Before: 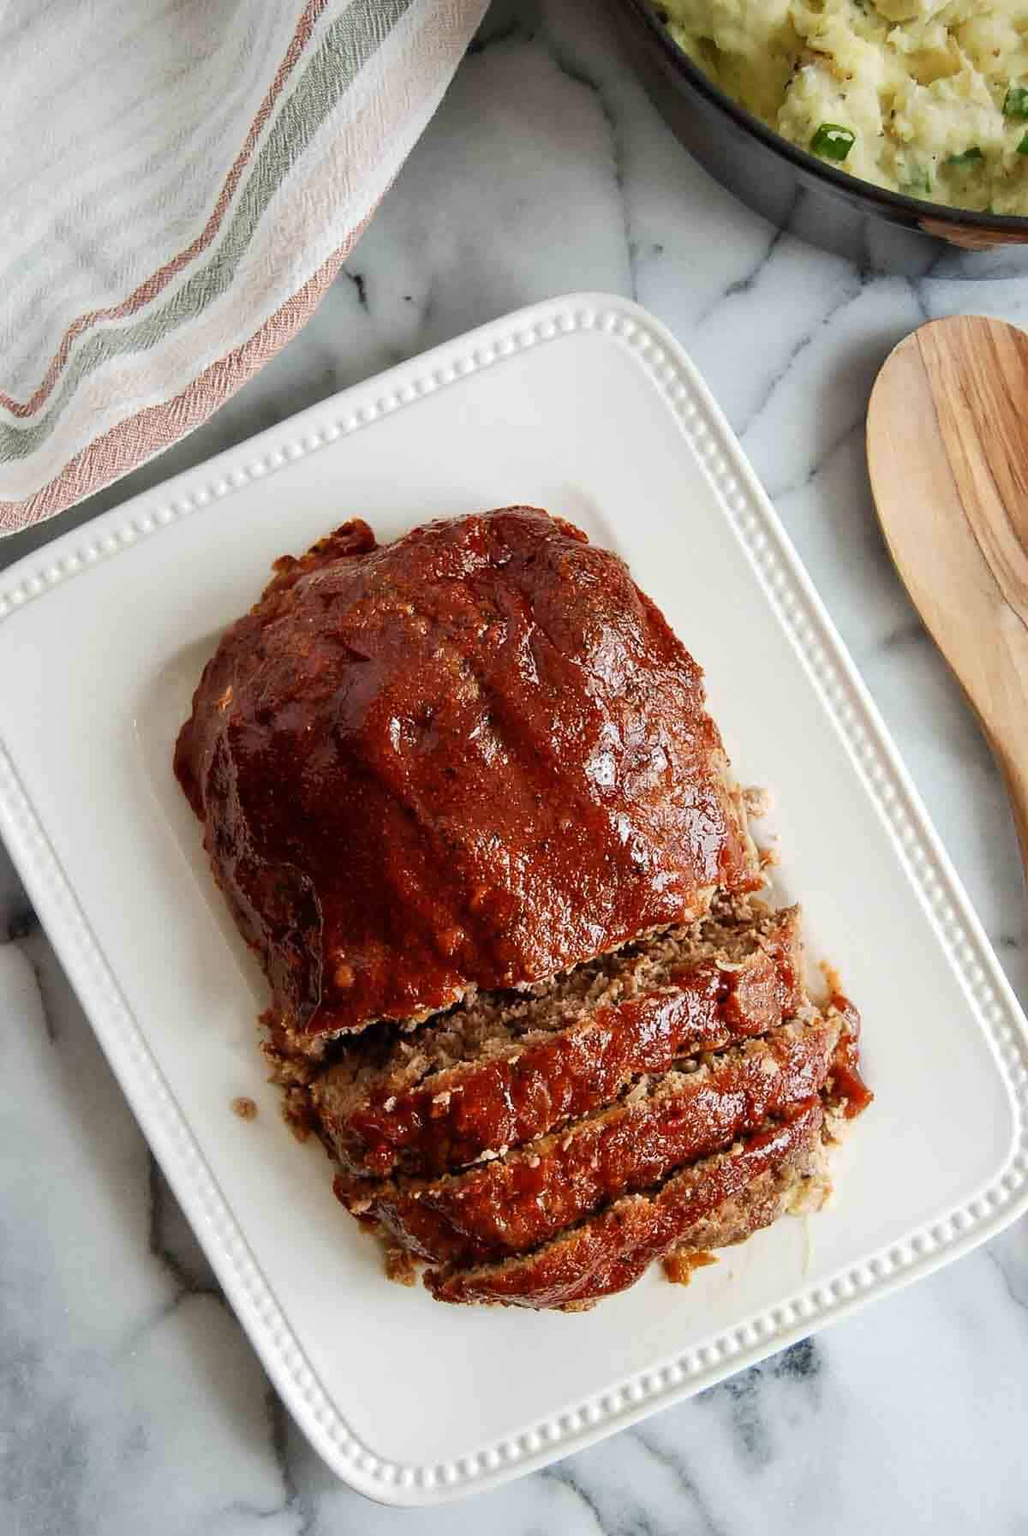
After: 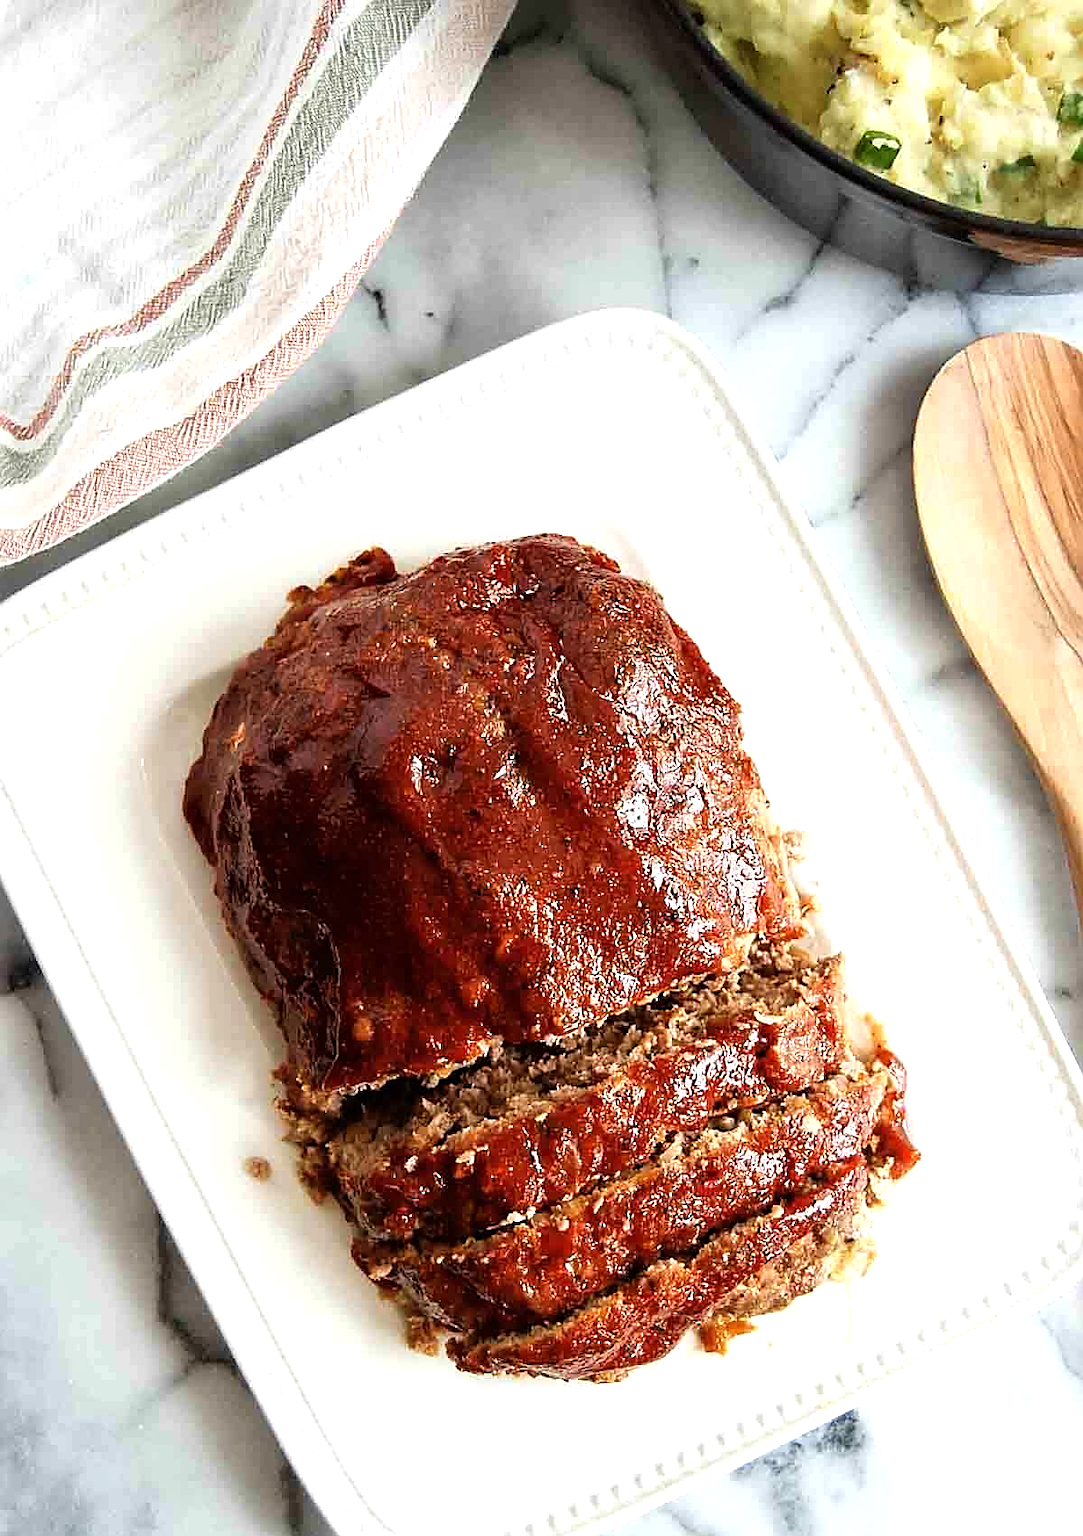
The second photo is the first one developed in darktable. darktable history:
sharpen: on, module defaults
tone equalizer: -8 EV -0.781 EV, -7 EV -0.67 EV, -6 EV -0.625 EV, -5 EV -0.394 EV, -3 EV 0.391 EV, -2 EV 0.6 EV, -1 EV 0.696 EV, +0 EV 0.735 EV
crop and rotate: top 0.009%, bottom 5.096%
